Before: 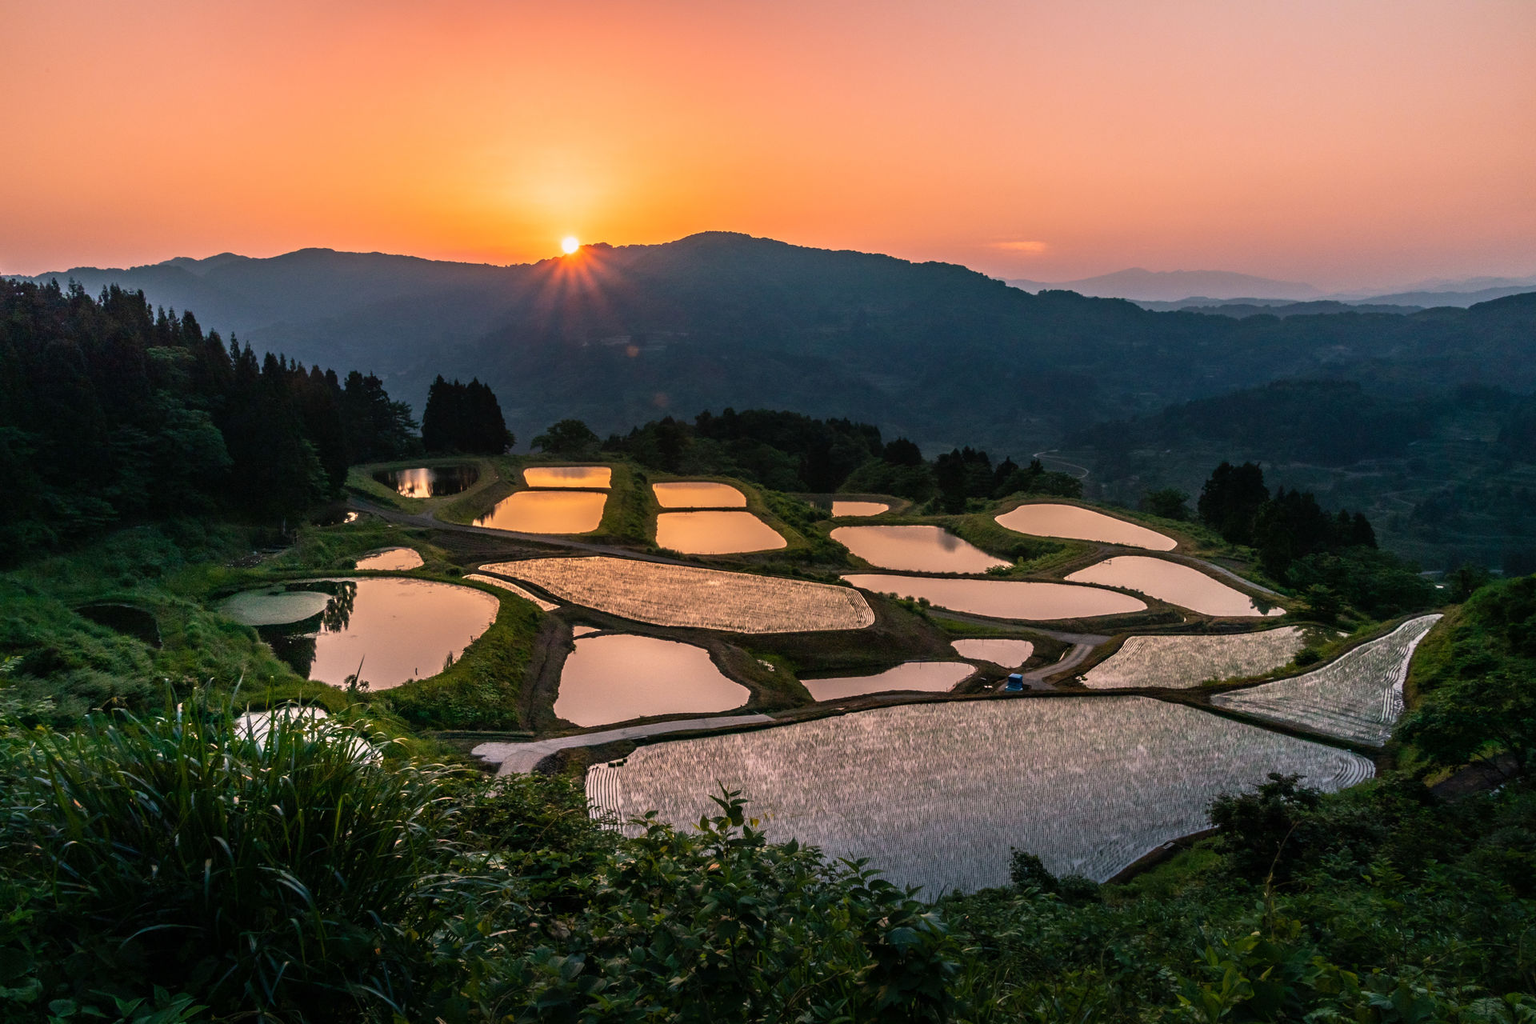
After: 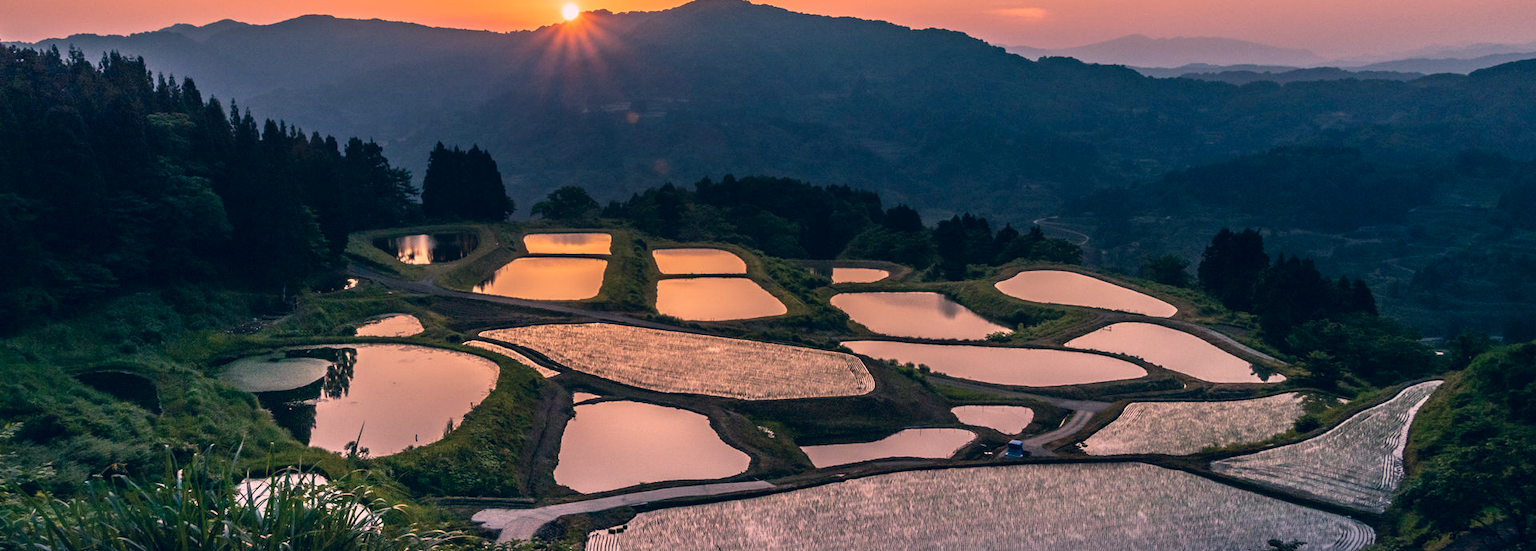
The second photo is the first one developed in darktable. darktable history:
crop and rotate: top 22.829%, bottom 23.321%
color correction: highlights a* 13.95, highlights b* 5.66, shadows a* -5.98, shadows b* -15.6, saturation 0.852
